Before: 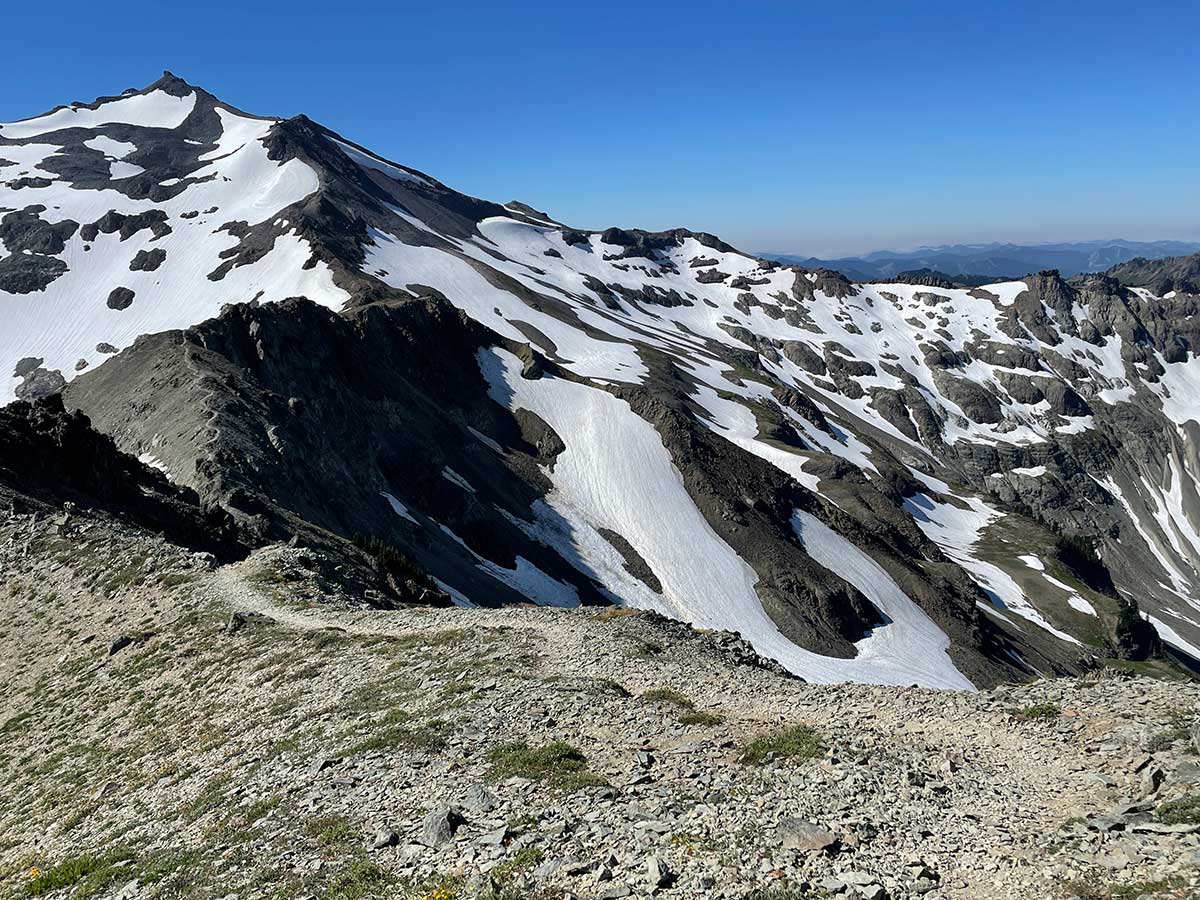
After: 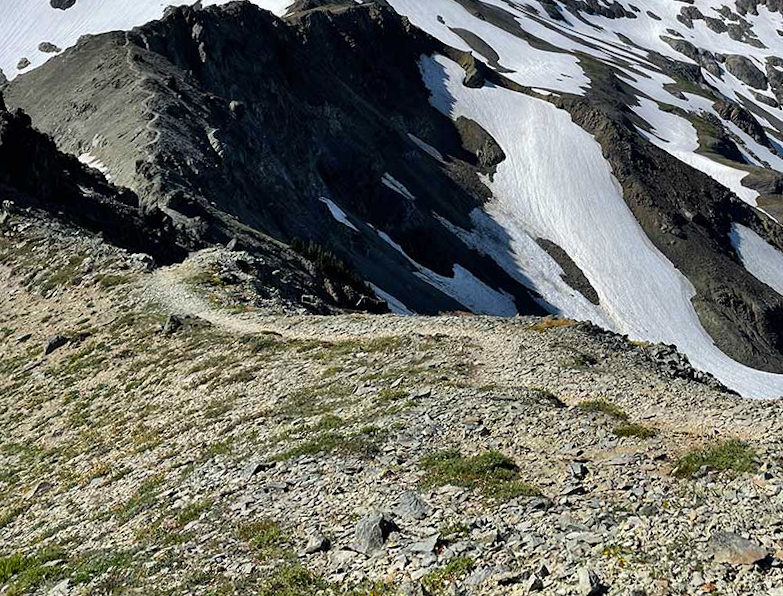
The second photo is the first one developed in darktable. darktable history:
shadows and highlights: low approximation 0.01, soften with gaussian
color zones: curves: ch0 [(0.224, 0.526) (0.75, 0.5)]; ch1 [(0.055, 0.526) (0.224, 0.761) (0.377, 0.526) (0.75, 0.5)]
crop and rotate: angle -1.24°, left 3.716%, top 31.815%, right 29.085%
